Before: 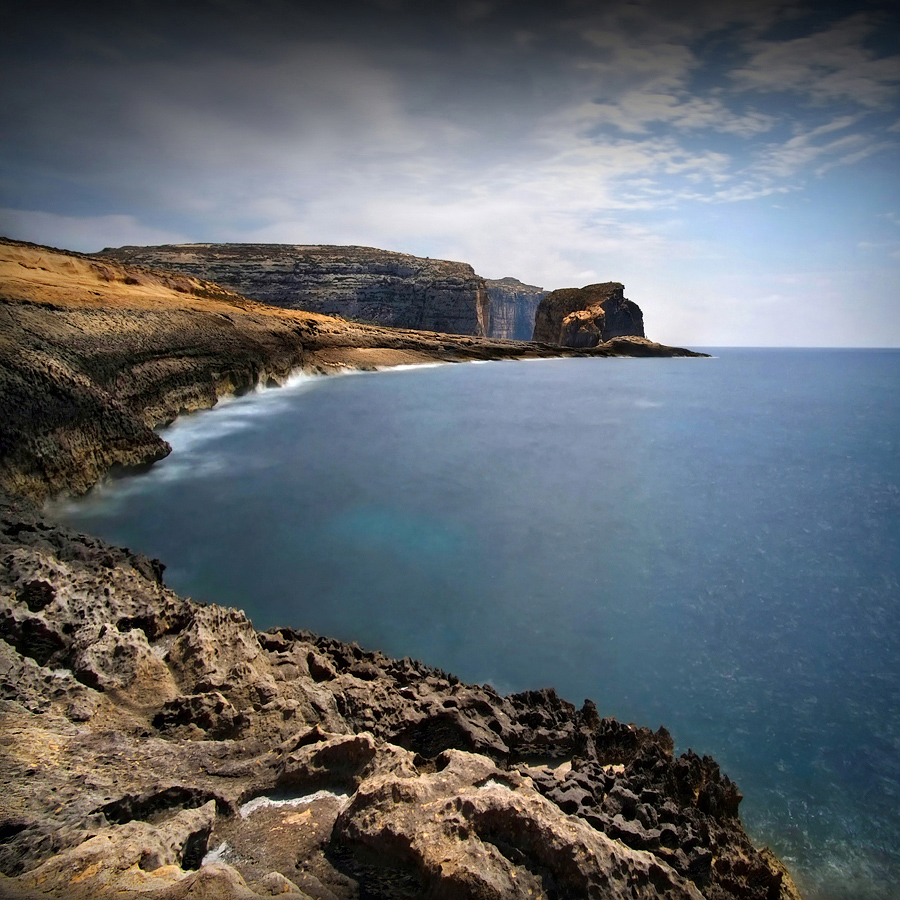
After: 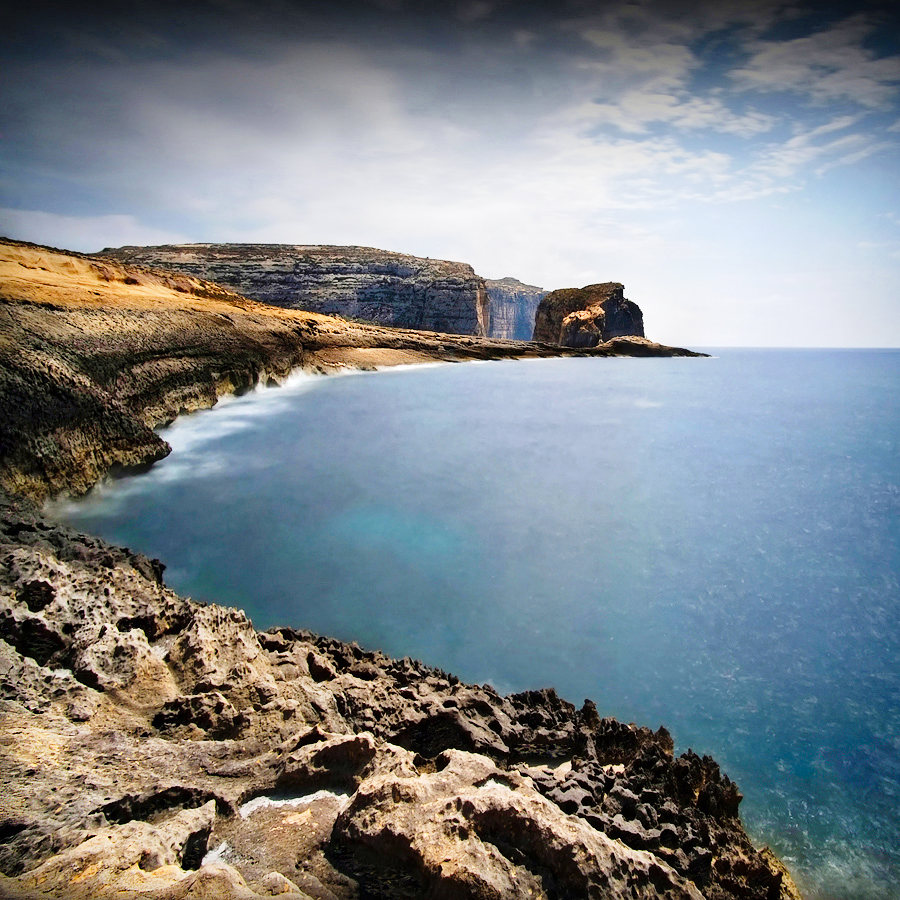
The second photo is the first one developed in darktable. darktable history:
tone curve: curves: ch0 [(0, 0) (0.003, 0.003) (0.011, 0.01) (0.025, 0.023) (0.044, 0.041) (0.069, 0.064) (0.1, 0.094) (0.136, 0.143) (0.177, 0.205) (0.224, 0.281) (0.277, 0.367) (0.335, 0.457) (0.399, 0.542) (0.468, 0.629) (0.543, 0.711) (0.623, 0.788) (0.709, 0.863) (0.801, 0.912) (0.898, 0.955) (1, 1)], preserve colors none
